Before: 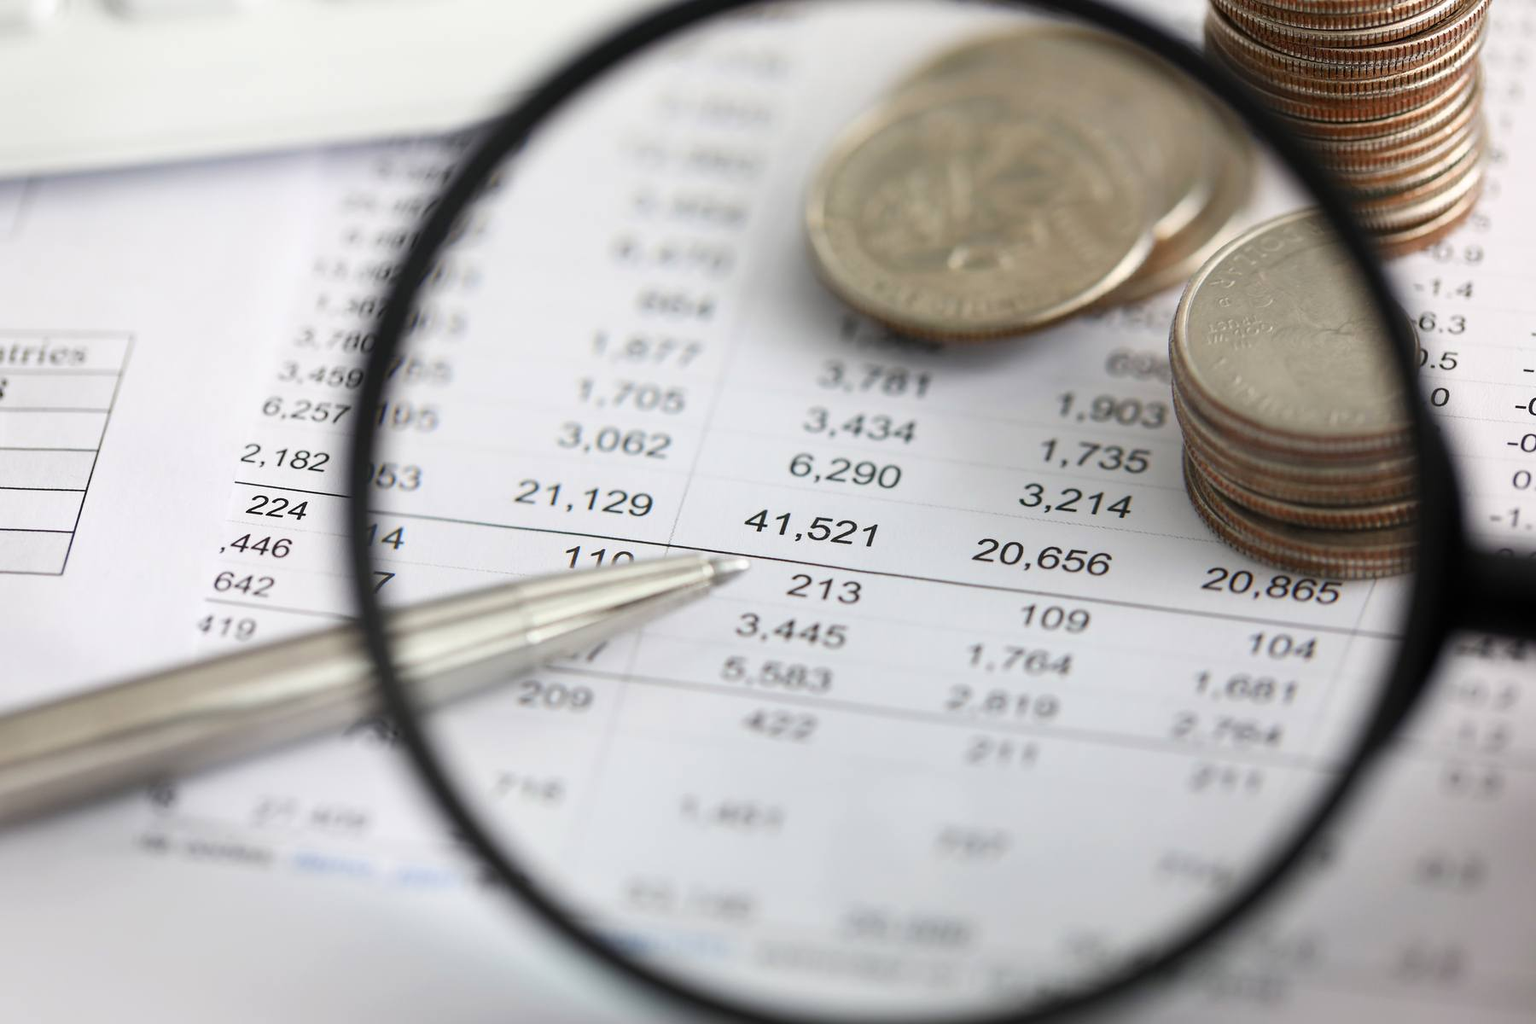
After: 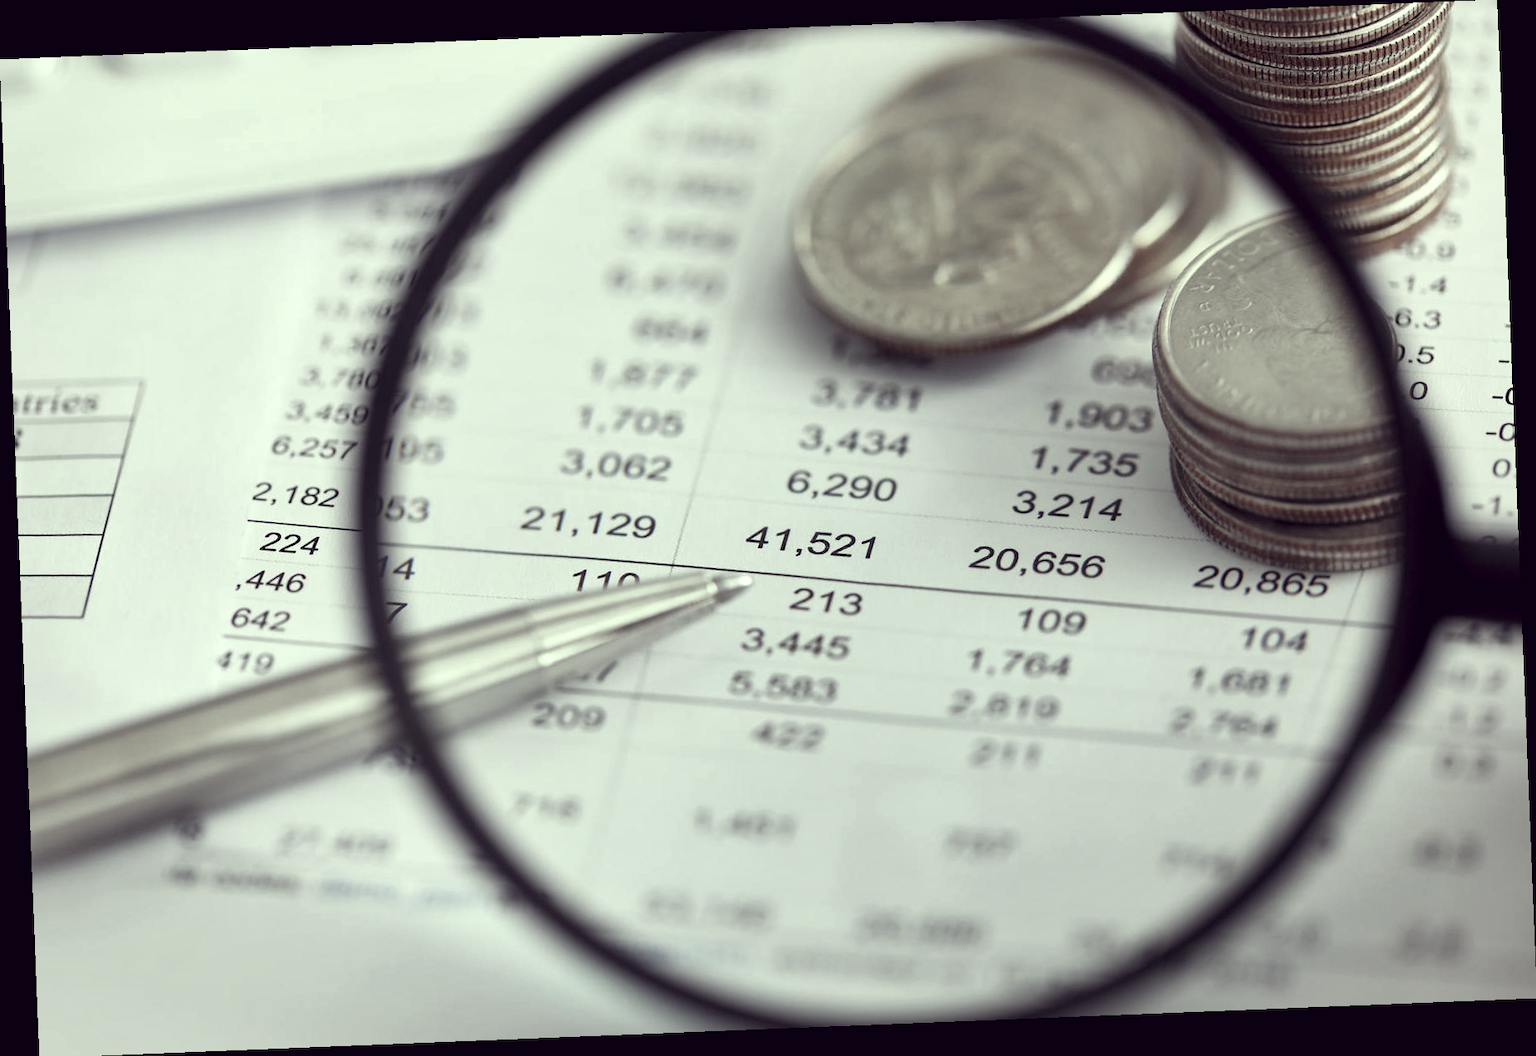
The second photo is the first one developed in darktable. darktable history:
rotate and perspective: rotation -2.29°, automatic cropping off
local contrast: mode bilateral grid, contrast 20, coarseness 50, detail 148%, midtone range 0.2
color correction: highlights a* -20.17, highlights b* 20.27, shadows a* 20.03, shadows b* -20.46, saturation 0.43
